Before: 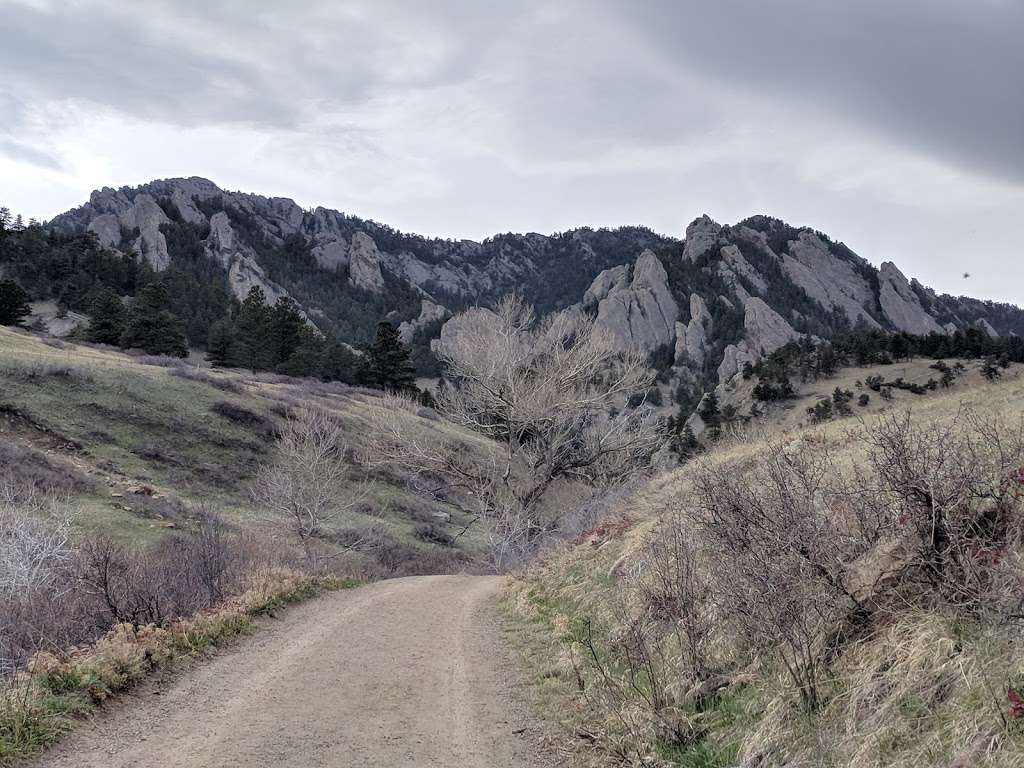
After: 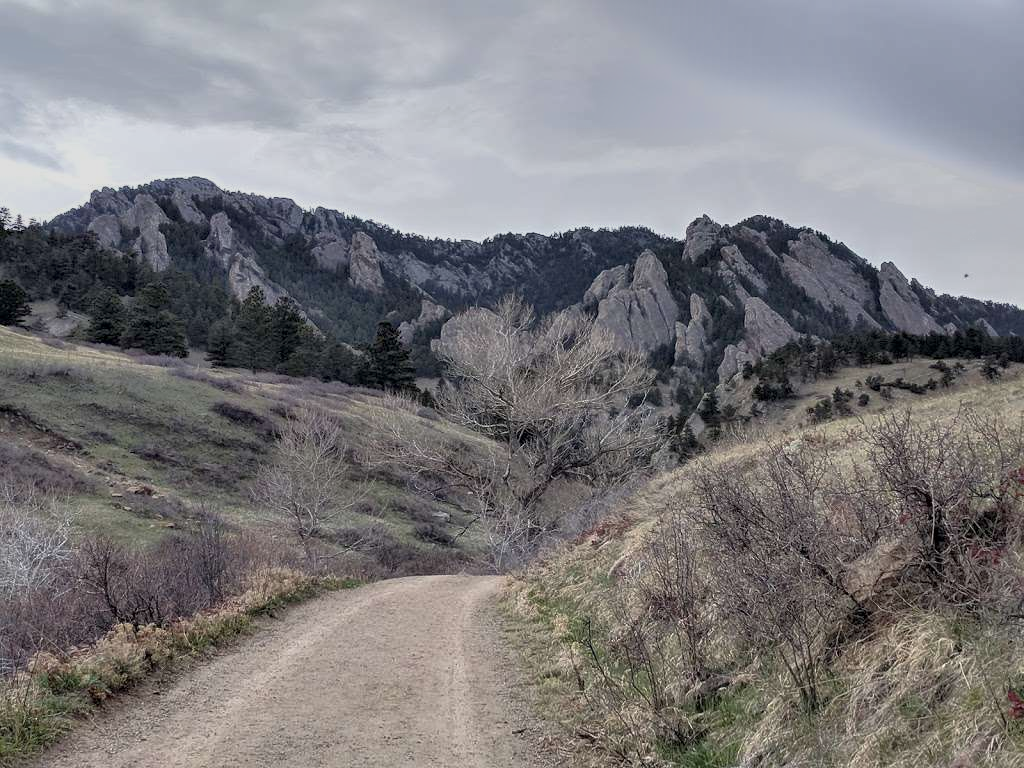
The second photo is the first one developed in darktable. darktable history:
tone equalizer: -7 EV -0.63 EV, -6 EV 1 EV, -5 EV -0.45 EV, -4 EV 0.43 EV, -3 EV 0.41 EV, -2 EV 0.15 EV, -1 EV -0.15 EV, +0 EV -0.39 EV, smoothing diameter 25%, edges refinement/feathering 10, preserve details guided filter
local contrast: mode bilateral grid, contrast 20, coarseness 50, detail 120%, midtone range 0.2
